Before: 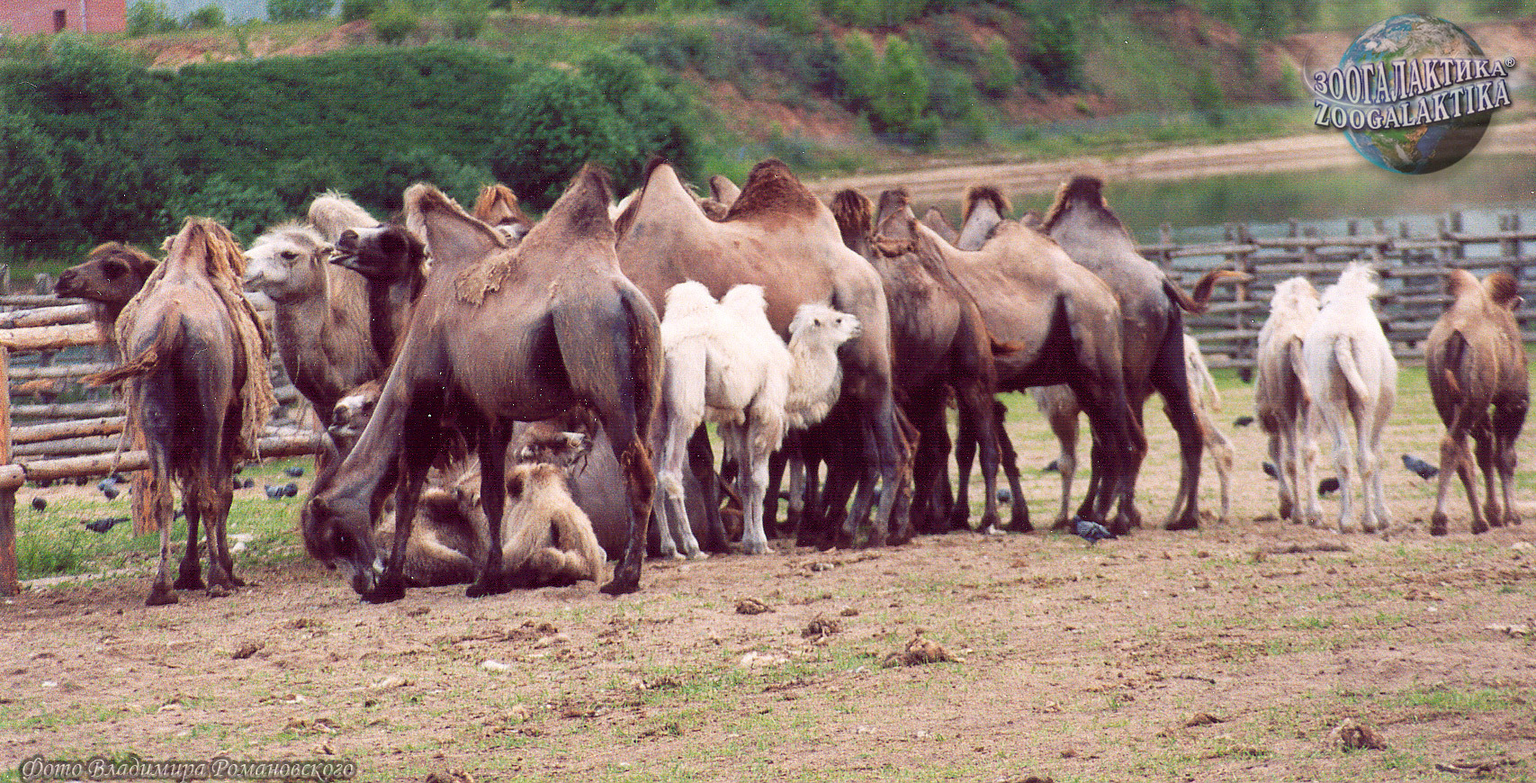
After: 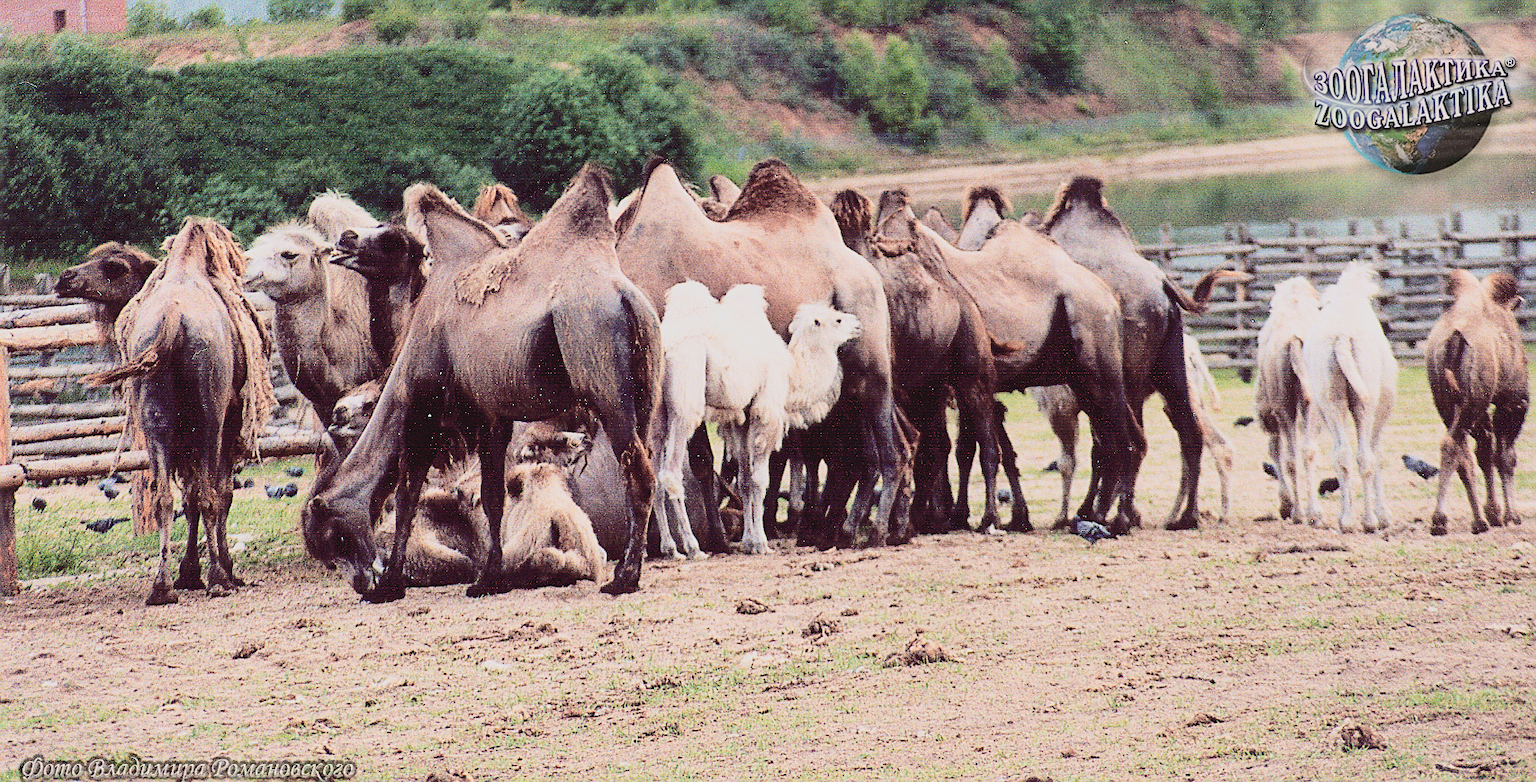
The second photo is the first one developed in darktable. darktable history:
filmic rgb: black relative exposure -7.65 EV, white relative exposure 4.56 EV, hardness 3.61, color science v5 (2021), contrast in shadows safe, contrast in highlights safe
tone curve: curves: ch0 [(0, 0) (0.003, 0.046) (0.011, 0.052) (0.025, 0.059) (0.044, 0.069) (0.069, 0.084) (0.1, 0.107) (0.136, 0.133) (0.177, 0.171) (0.224, 0.216) (0.277, 0.293) (0.335, 0.371) (0.399, 0.481) (0.468, 0.577) (0.543, 0.662) (0.623, 0.749) (0.709, 0.831) (0.801, 0.891) (0.898, 0.942) (1, 1)], color space Lab, independent channels, preserve colors none
color zones: curves: ch1 [(0, 0.455) (0.063, 0.455) (0.286, 0.495) (0.429, 0.5) (0.571, 0.5) (0.714, 0.5) (0.857, 0.5) (1, 0.455)]; ch2 [(0, 0.532) (0.063, 0.521) (0.233, 0.447) (0.429, 0.489) (0.571, 0.5) (0.714, 0.5) (0.857, 0.5) (1, 0.532)]
sharpen: on, module defaults
